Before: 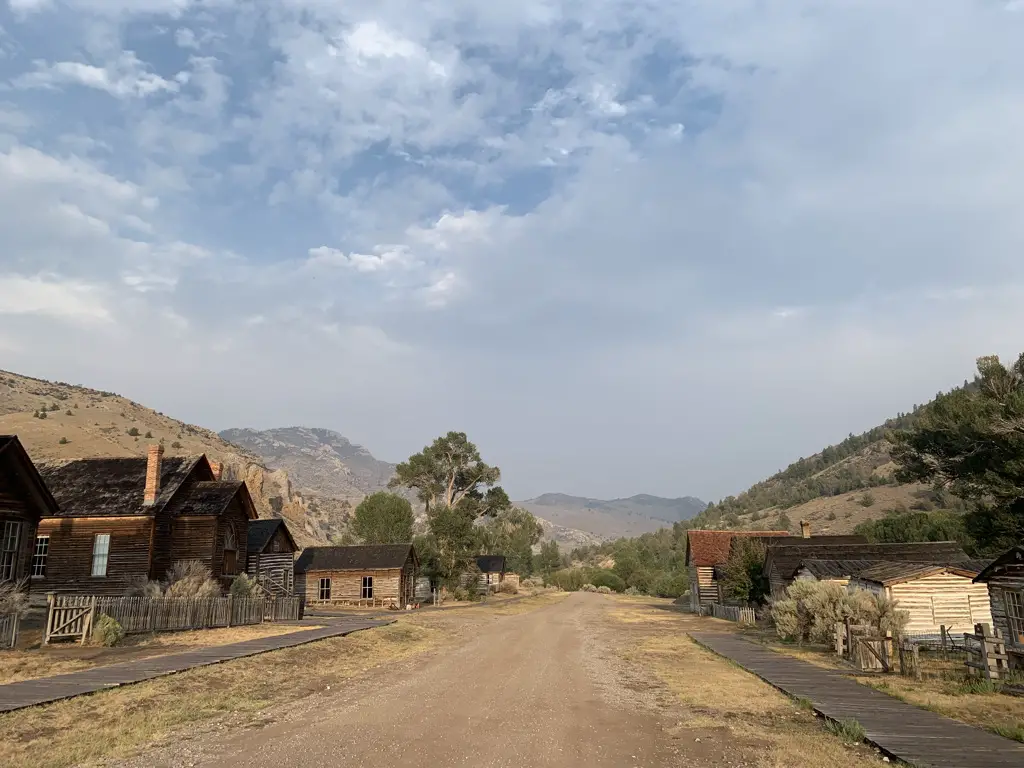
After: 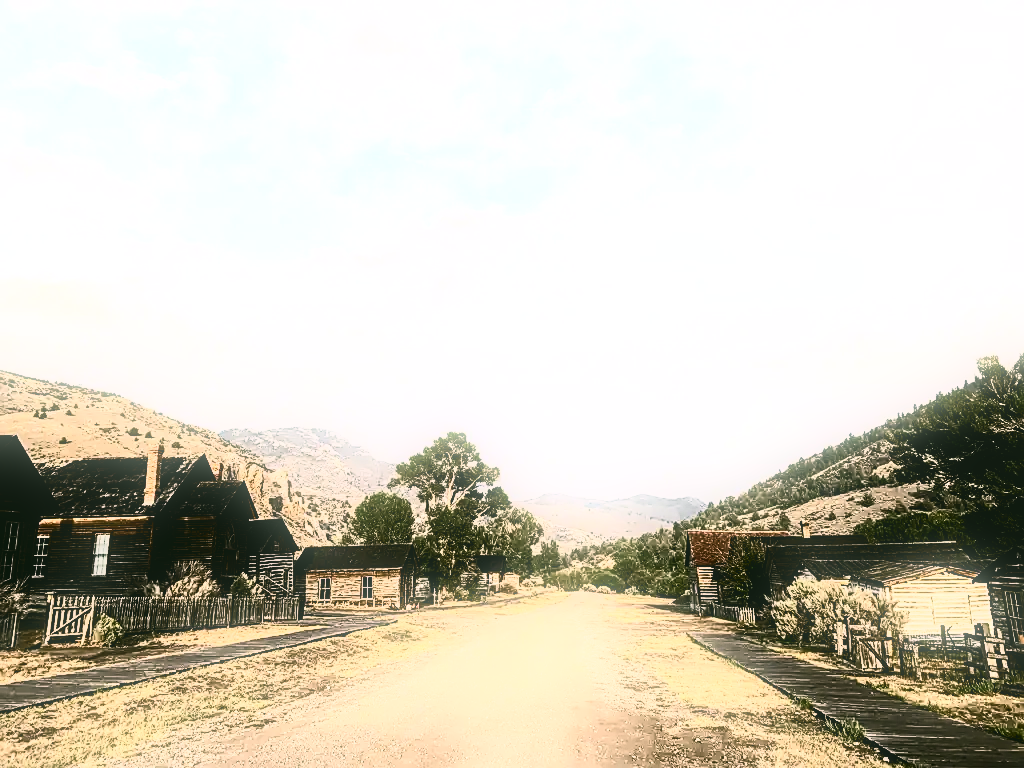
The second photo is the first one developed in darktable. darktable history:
color correction: highlights a* 4.02, highlights b* 4.98, shadows a* -7.55, shadows b* 4.98
local contrast: on, module defaults
filmic rgb: black relative exposure -5 EV, hardness 2.88, contrast 1.3, highlights saturation mix -30%
bloom: size 5%, threshold 95%, strength 15%
contrast brightness saturation: contrast 0.93, brightness 0.2
sharpen: on, module defaults
